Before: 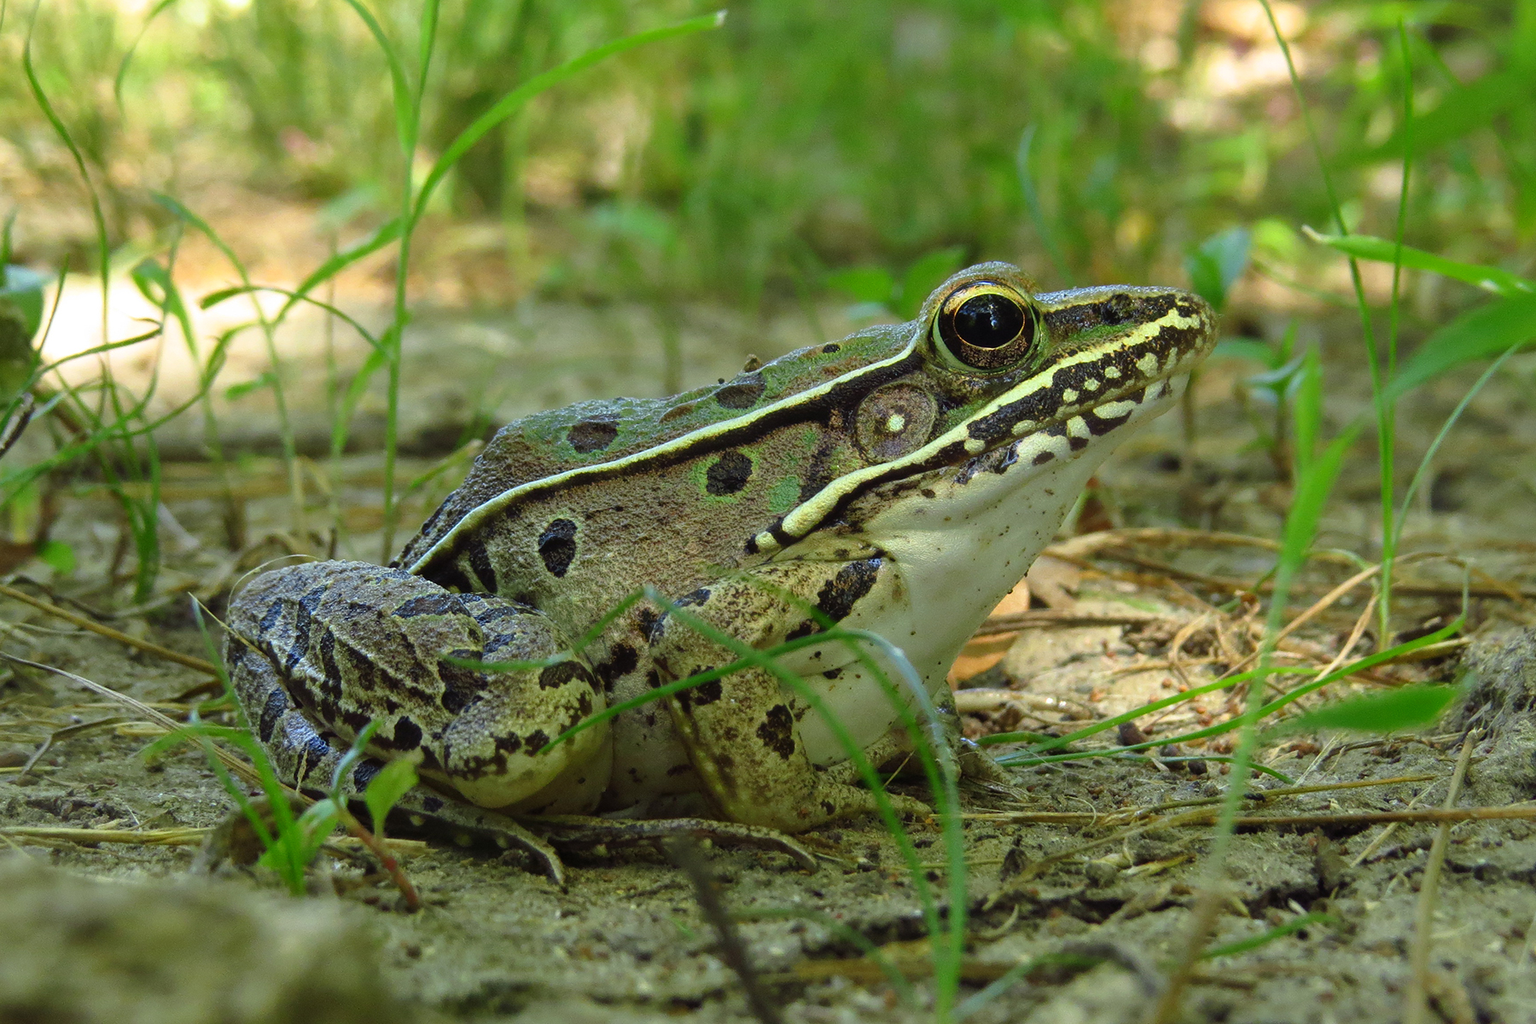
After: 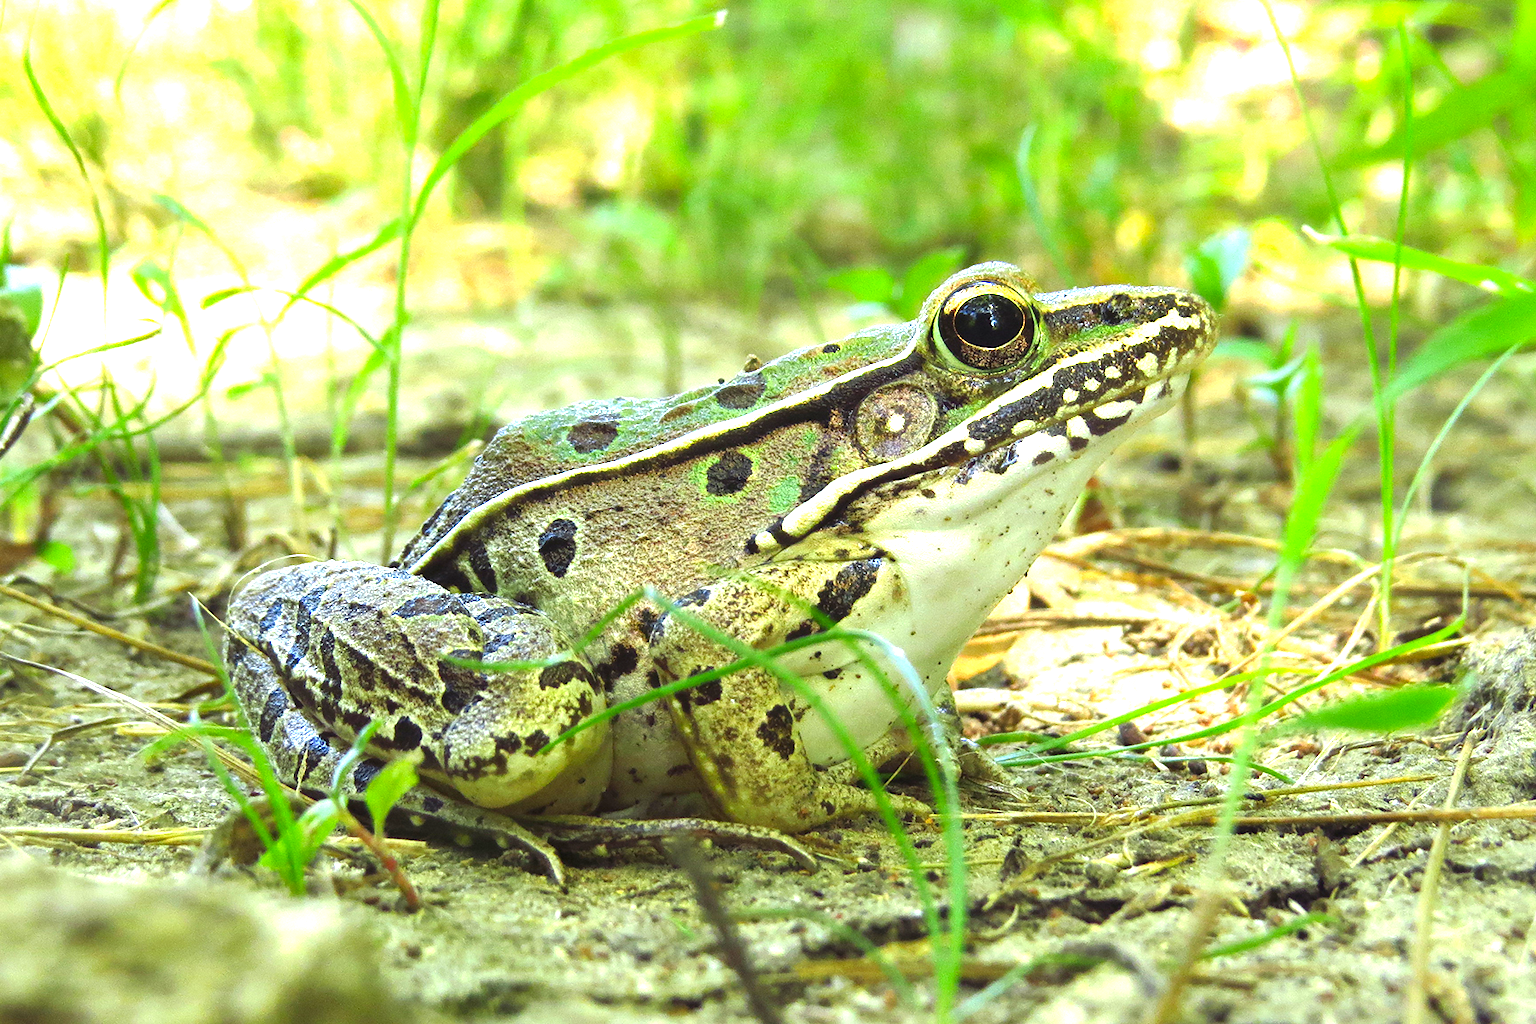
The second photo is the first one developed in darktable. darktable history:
color balance rgb: perceptual saturation grading › global saturation 0.977%, perceptual brilliance grading › global brilliance 18.826%
exposure: black level correction 0, exposure 1.105 EV, compensate highlight preservation false
